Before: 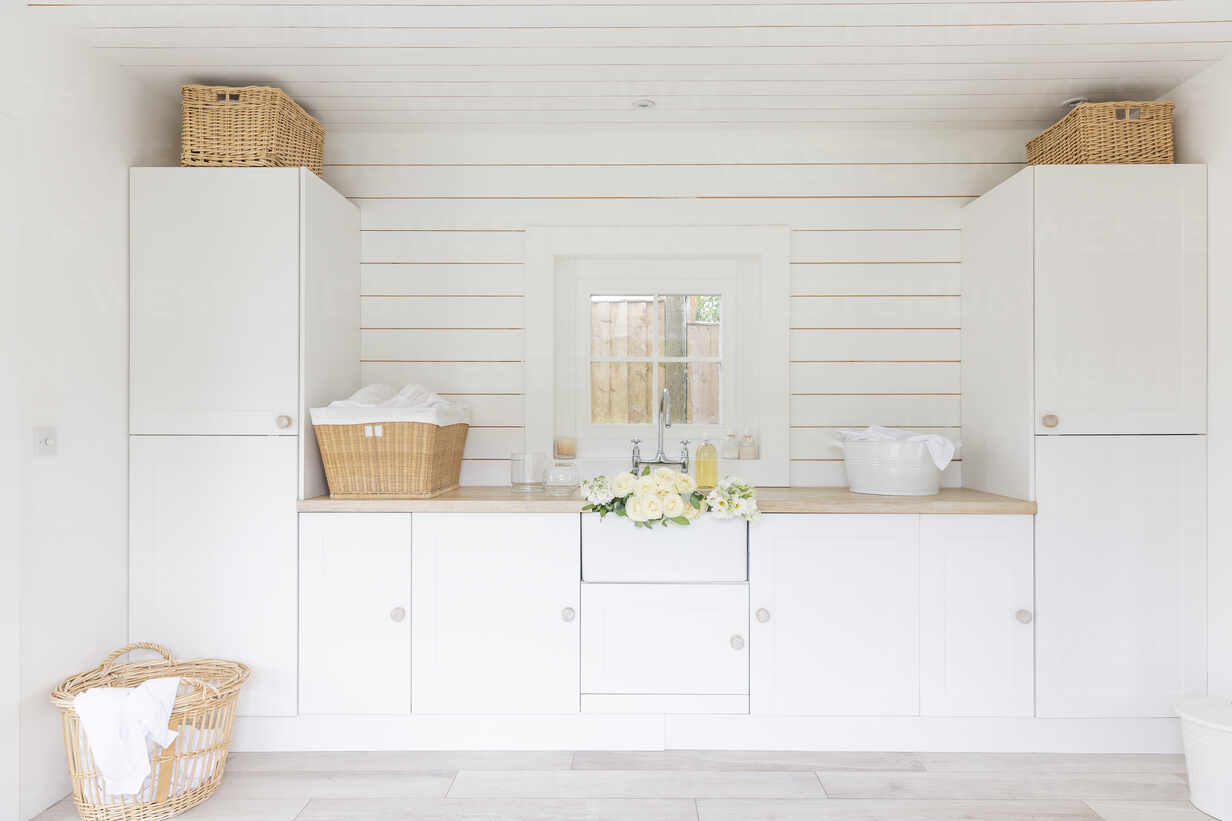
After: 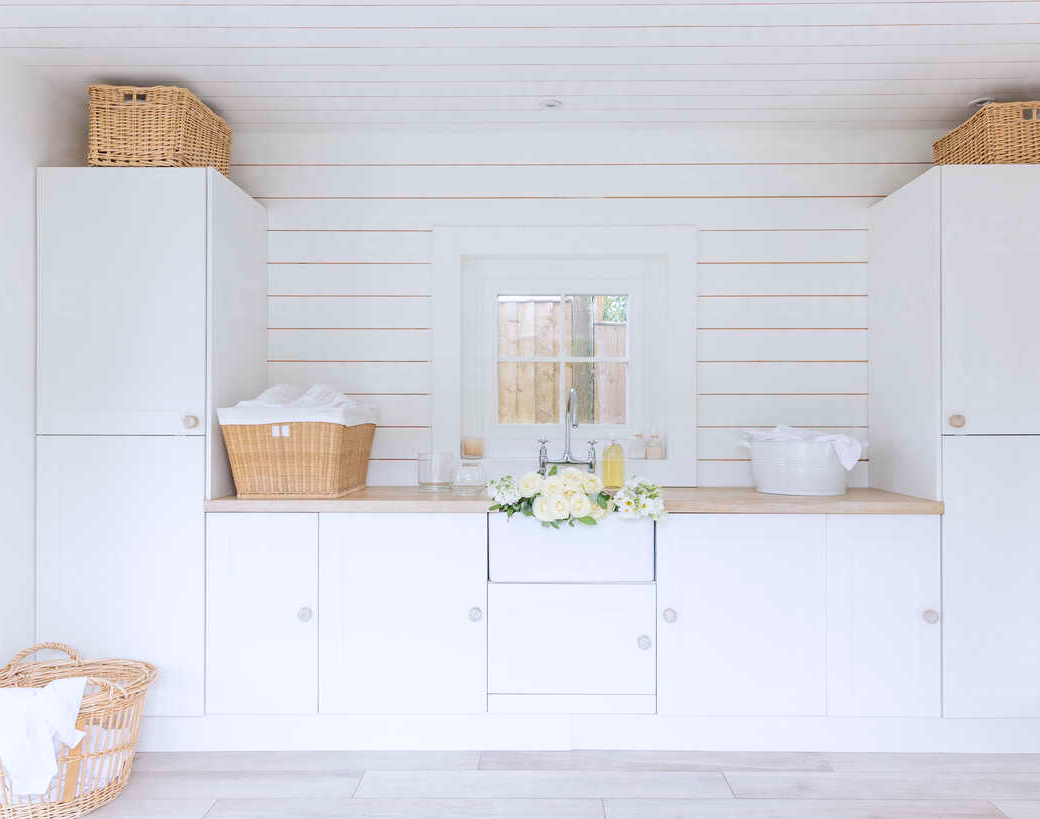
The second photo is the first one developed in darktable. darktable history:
white balance: red 0.984, blue 1.059
crop: left 7.598%, right 7.873%
